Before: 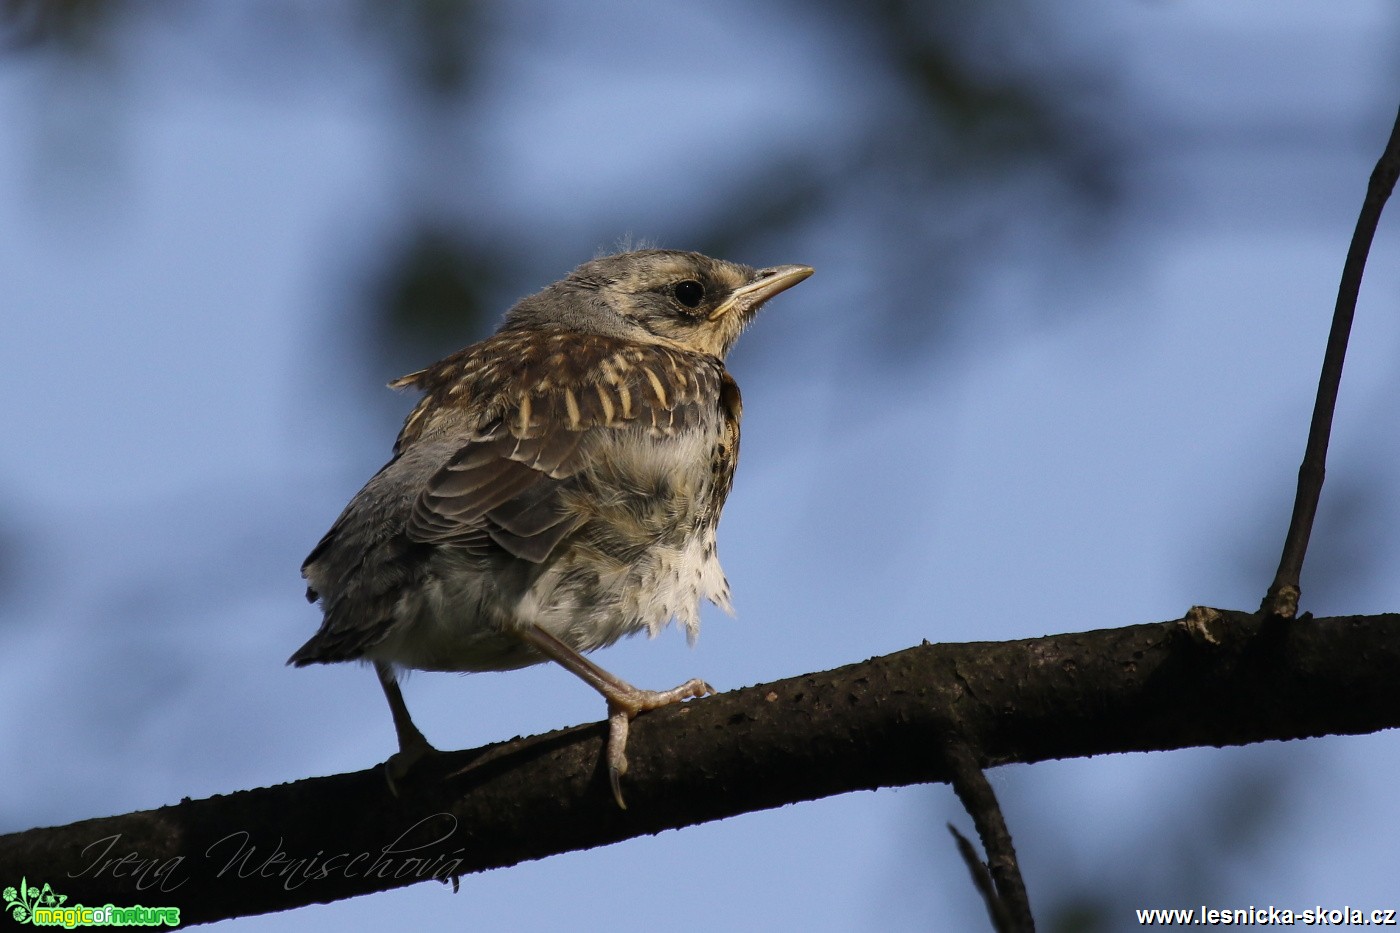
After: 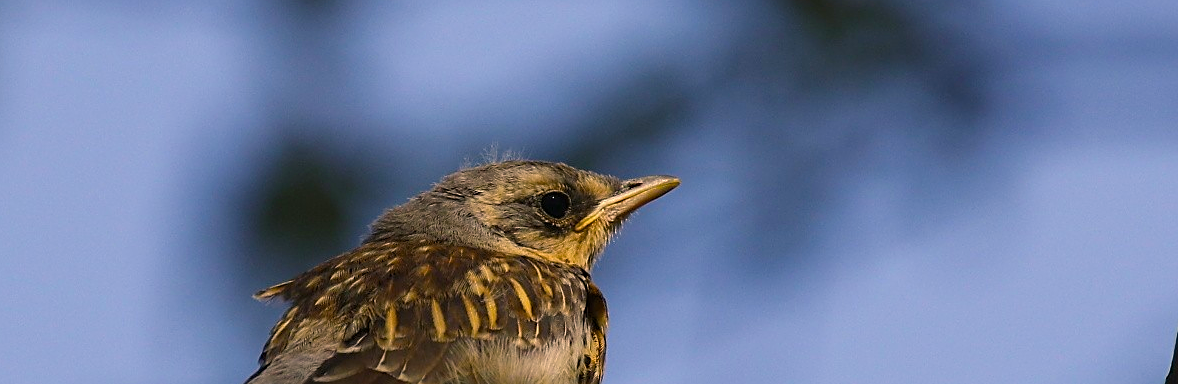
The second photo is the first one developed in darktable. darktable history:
crop and rotate: left 9.628%, top 9.751%, right 6.168%, bottom 49.054%
sharpen: on, module defaults
color balance rgb: highlights gain › chroma 3.2%, highlights gain › hue 55.78°, perceptual saturation grading › global saturation 40.81%, global vibrance 20%
